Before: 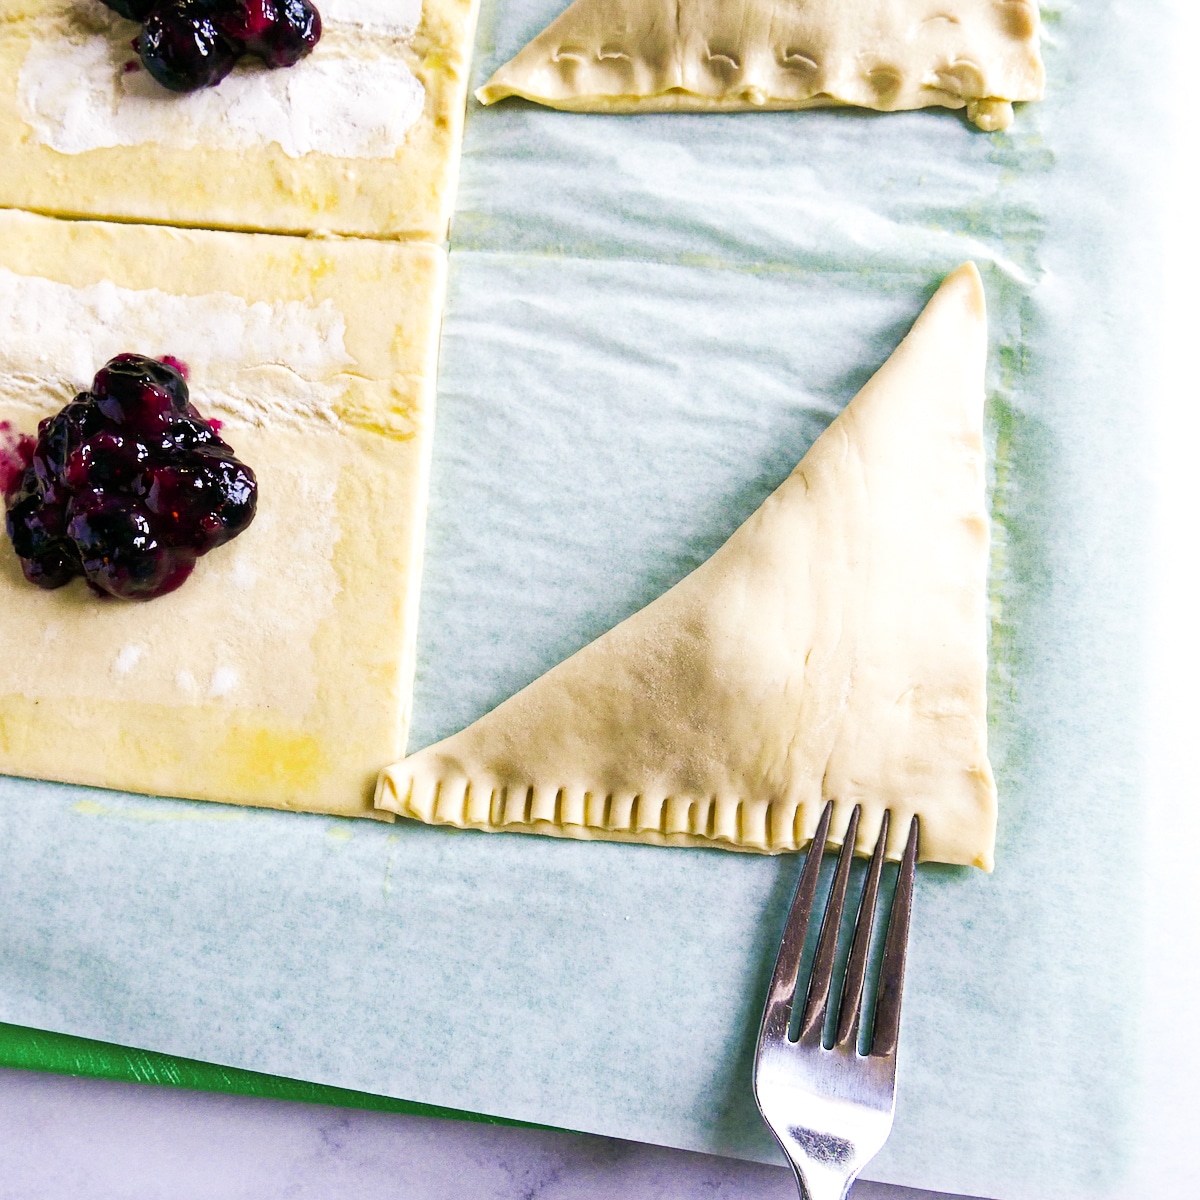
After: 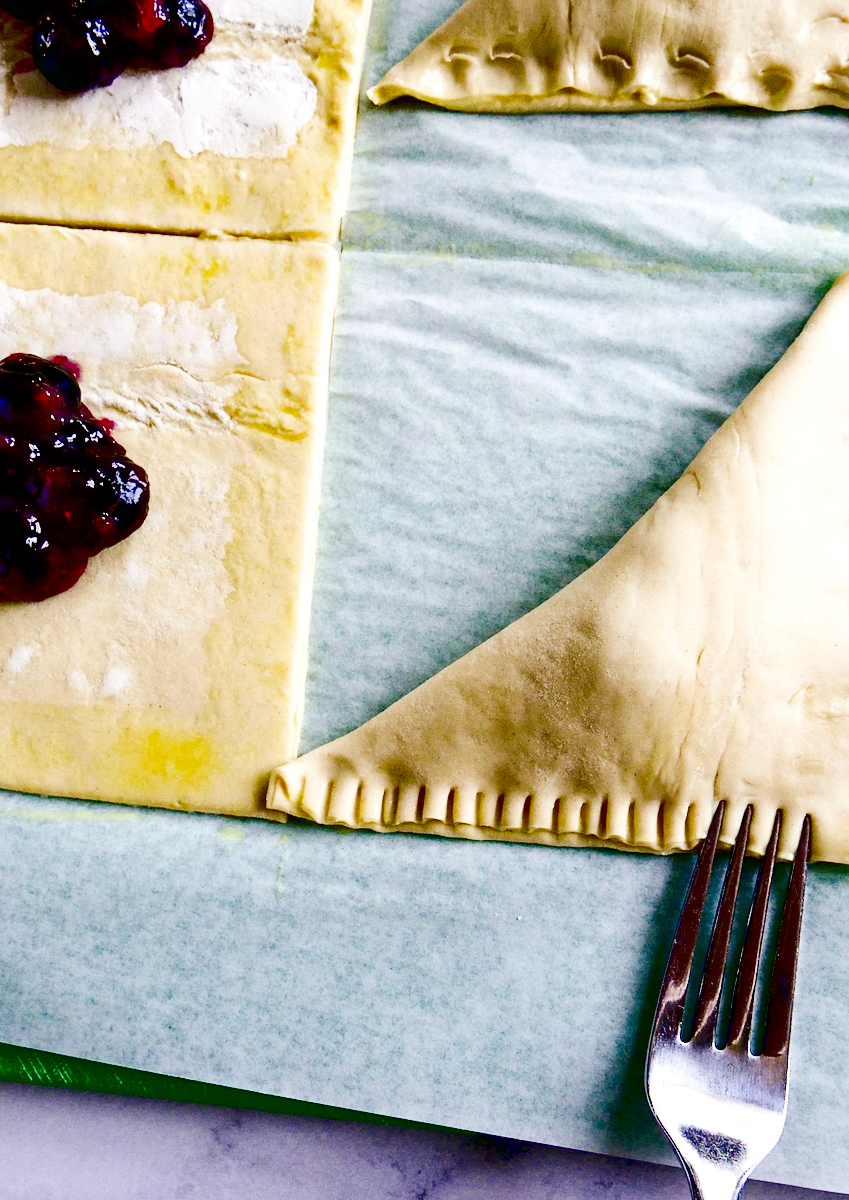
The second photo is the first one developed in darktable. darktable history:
crop and rotate: left 9.061%, right 20.142%
contrast brightness saturation: contrast 0.1, brightness -0.26, saturation 0.14
exposure: black level correction 0.056, compensate highlight preservation false
